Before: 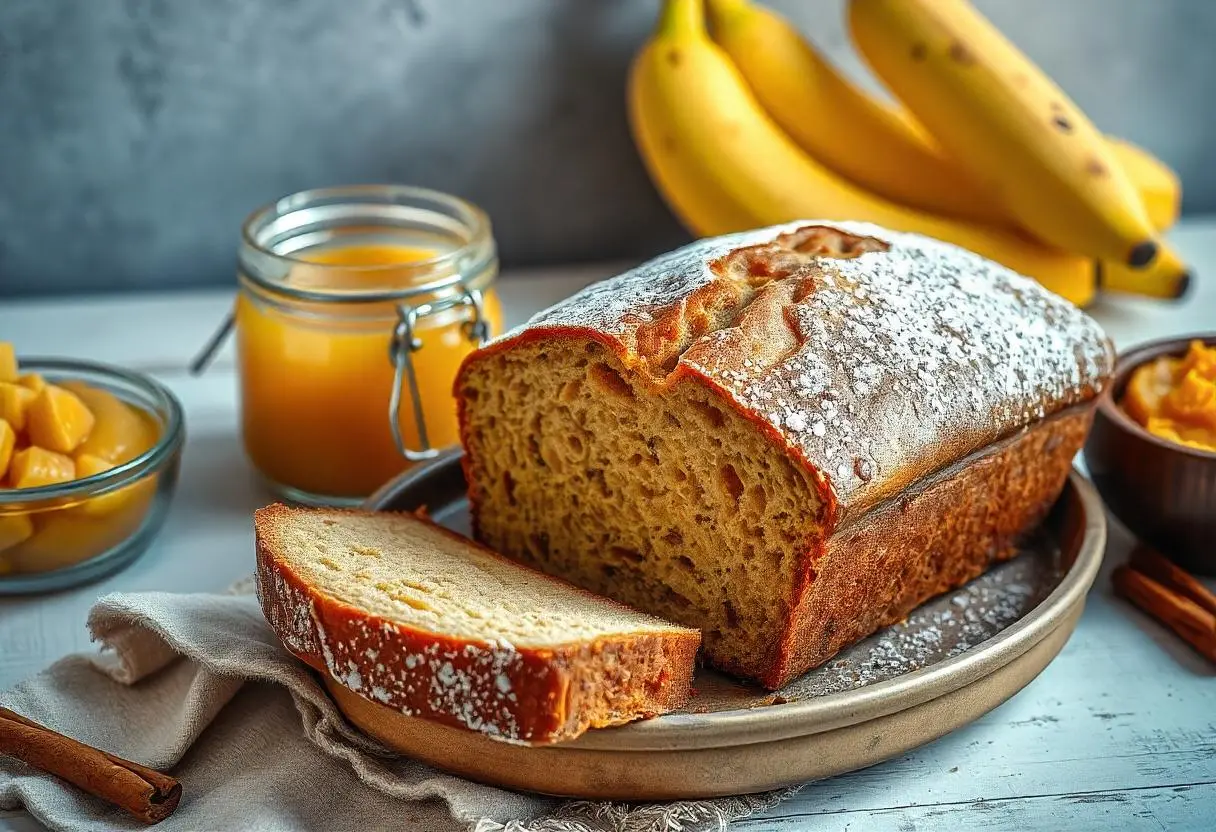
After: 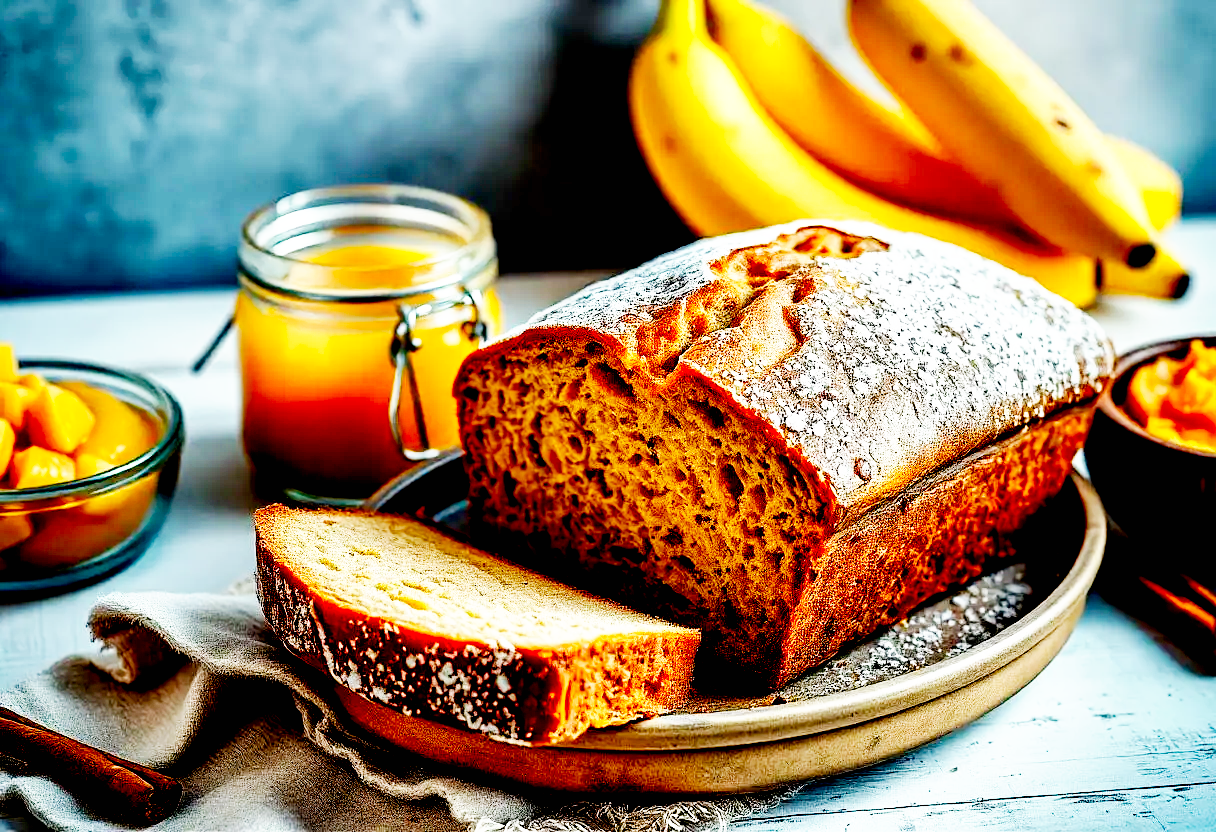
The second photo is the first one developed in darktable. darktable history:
color balance: input saturation 99%
base curve: curves: ch0 [(0, 0) (0.007, 0.004) (0.027, 0.03) (0.046, 0.07) (0.207, 0.54) (0.442, 0.872) (0.673, 0.972) (1, 1)], preserve colors none
exposure: black level correction 0.056, exposure -0.039 EV, compensate highlight preservation false
